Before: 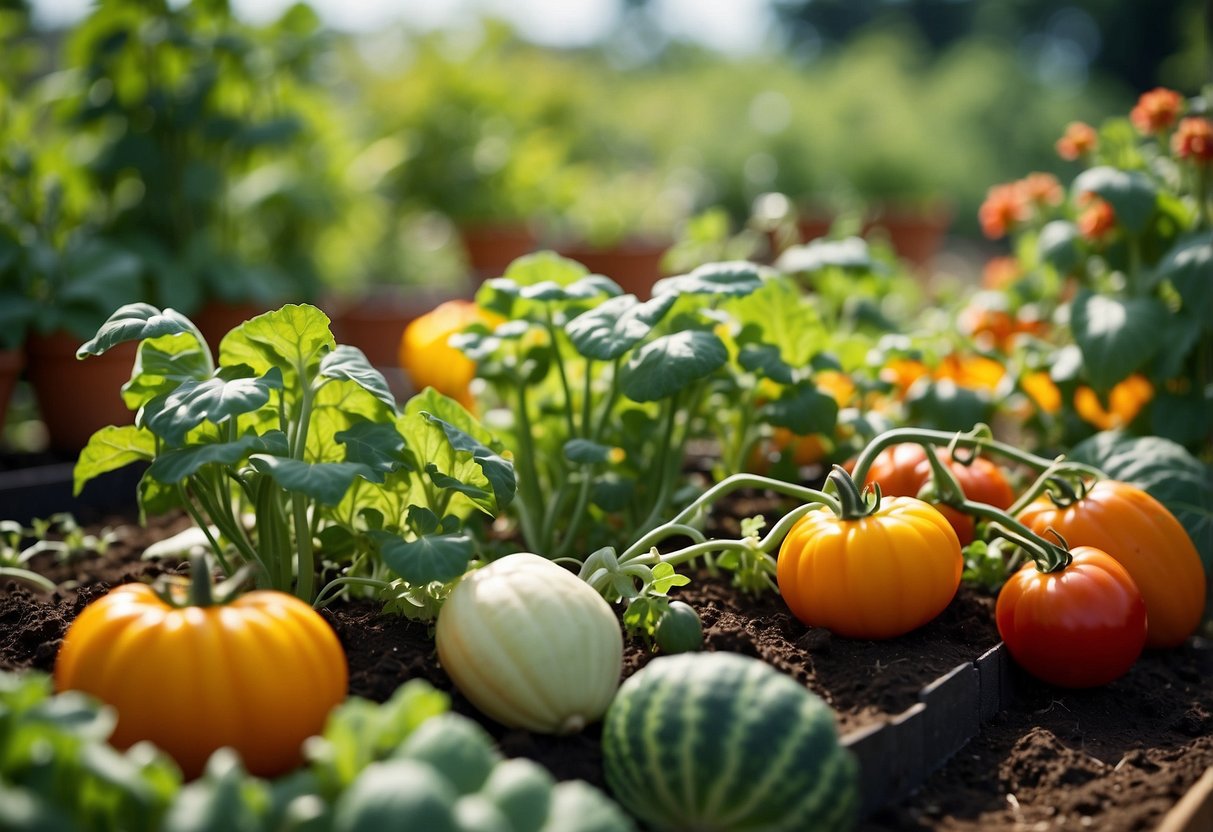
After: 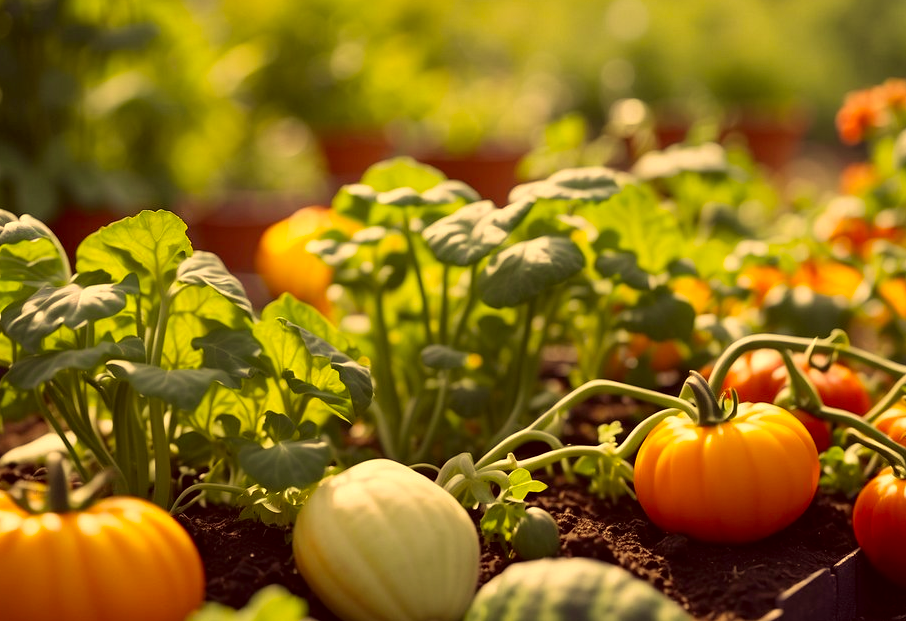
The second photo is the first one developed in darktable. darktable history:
color correction: highlights a* 10.12, highlights b* 39.04, shadows a* 14.62, shadows b* 3.37
crop and rotate: left 11.831%, top 11.346%, right 13.429%, bottom 13.899%
velvia: on, module defaults
